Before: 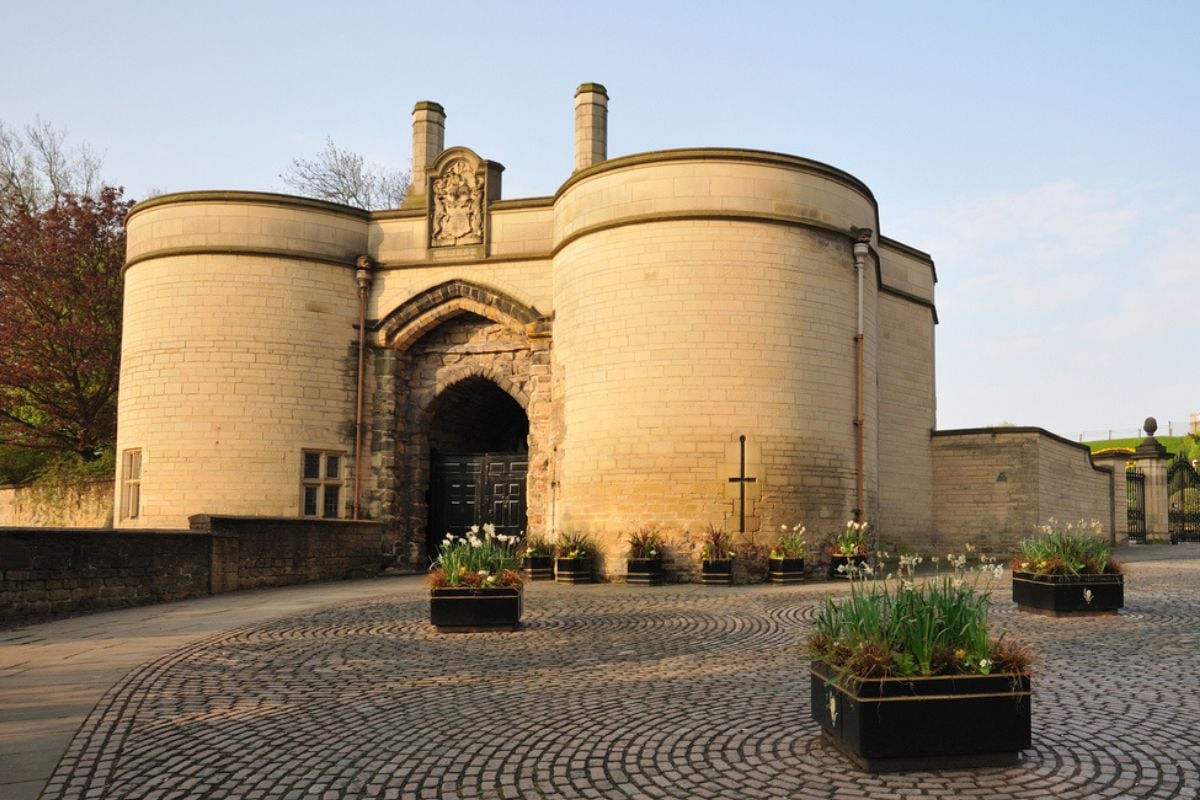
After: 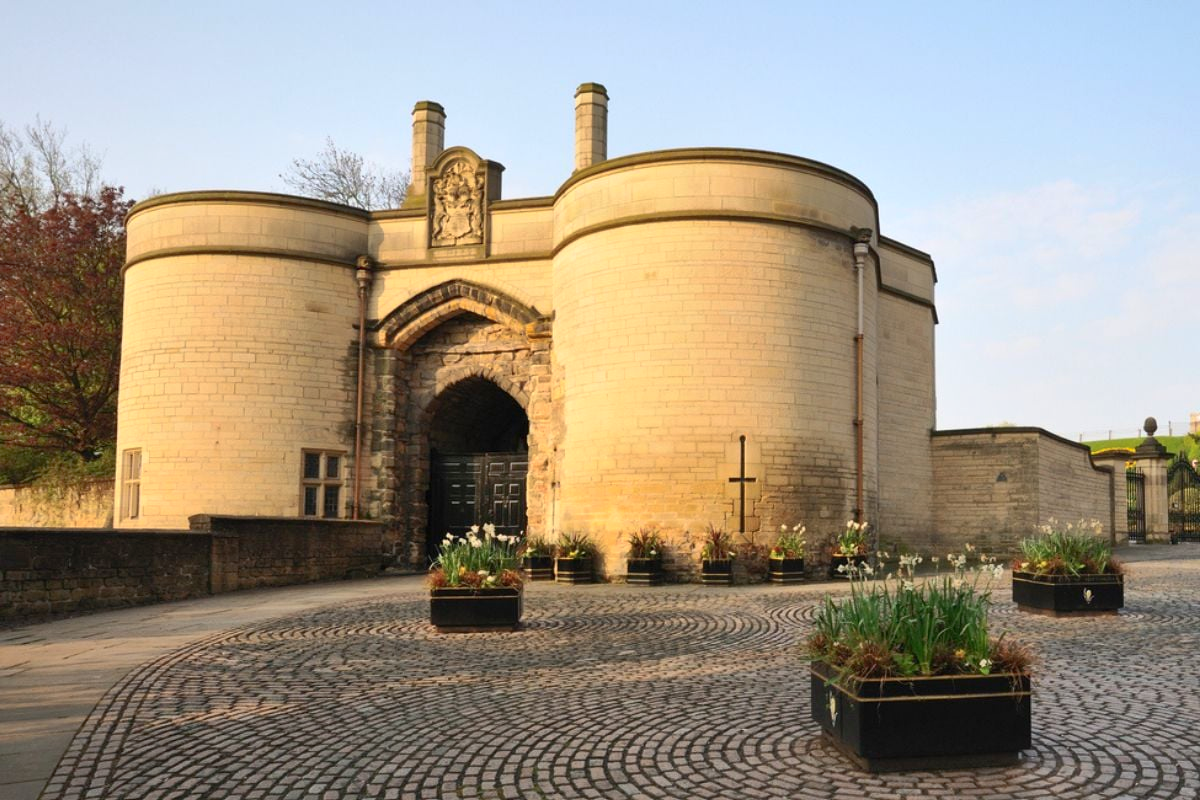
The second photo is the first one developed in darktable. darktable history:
shadows and highlights: on, module defaults
contrast brightness saturation: contrast 0.239, brightness 0.089
